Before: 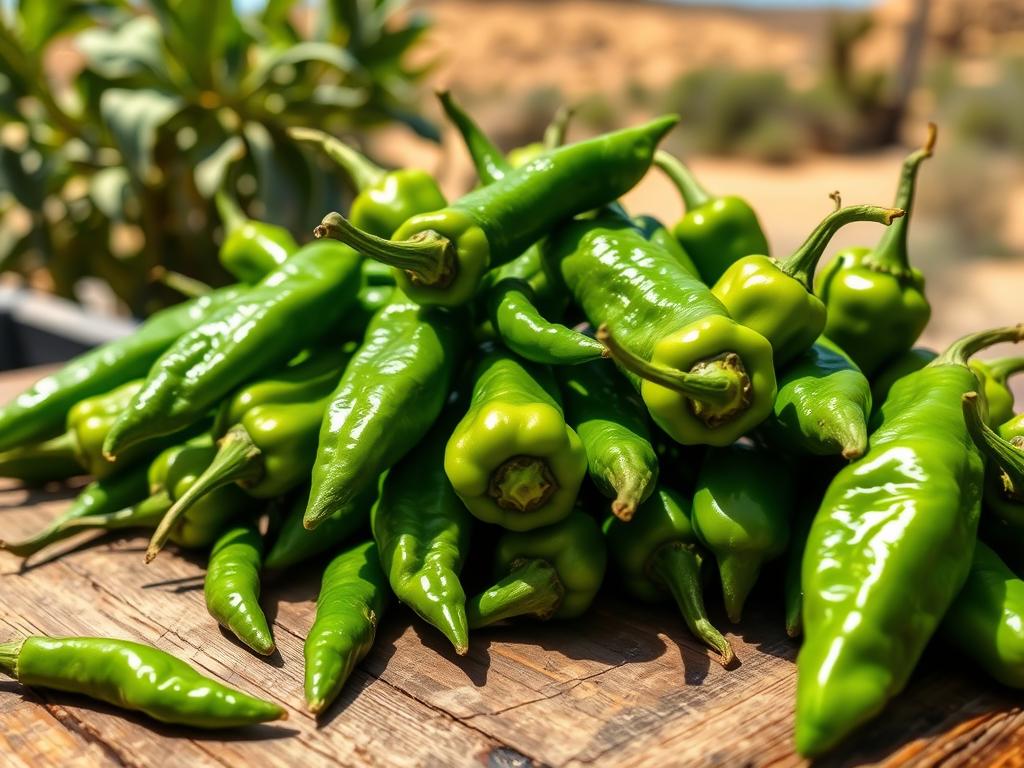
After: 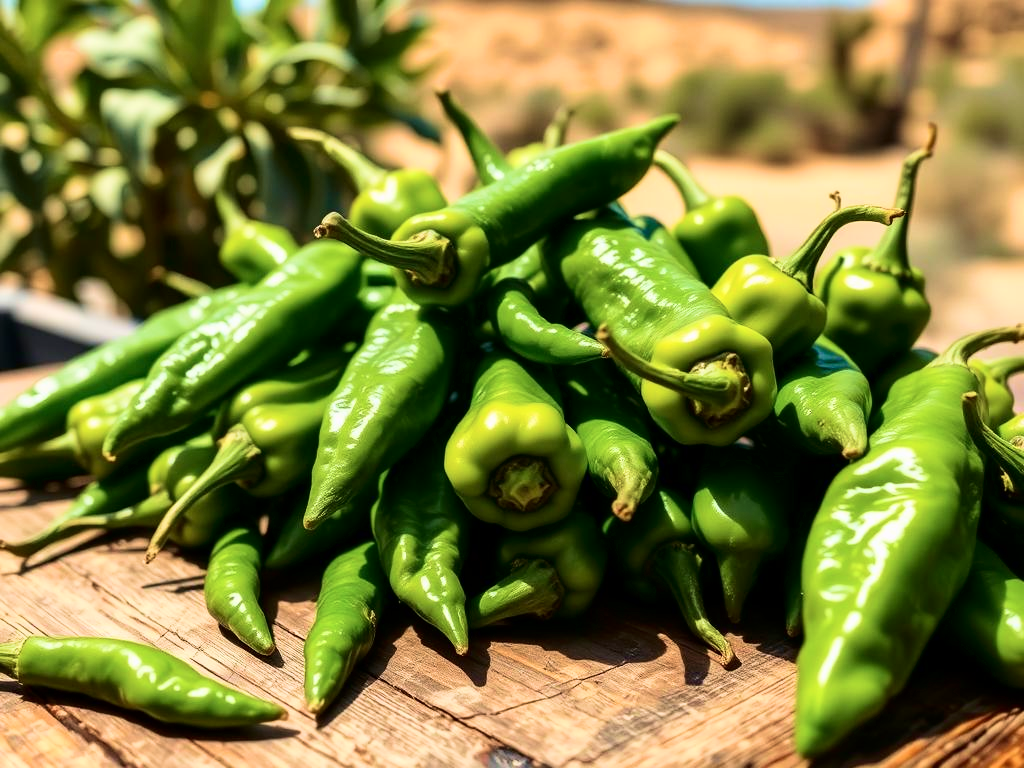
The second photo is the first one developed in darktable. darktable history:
base curve: curves: ch0 [(0, 0) (0.283, 0.295) (1, 1)]
velvia: strength 44.34%
contrast brightness saturation: contrast 0.028, brightness -0.038
exposure: exposure -0.056 EV, compensate exposure bias true, compensate highlight preservation false
tone curve: curves: ch0 [(0, 0) (0.004, 0.001) (0.02, 0.008) (0.218, 0.218) (0.664, 0.774) (0.832, 0.914) (1, 1)], color space Lab, independent channels, preserve colors none
